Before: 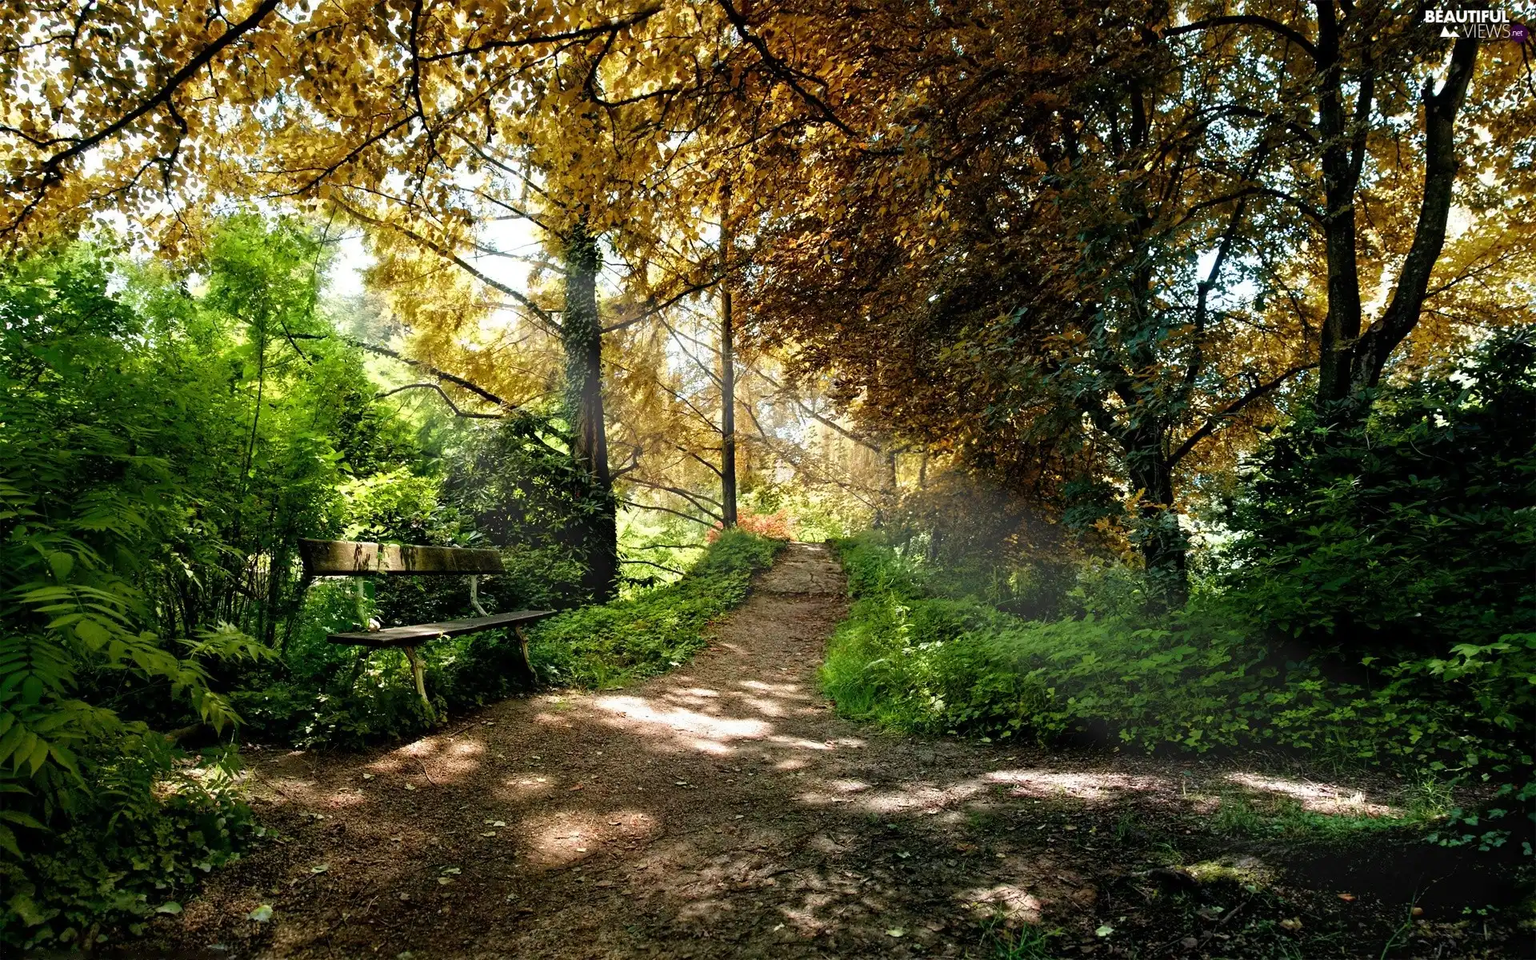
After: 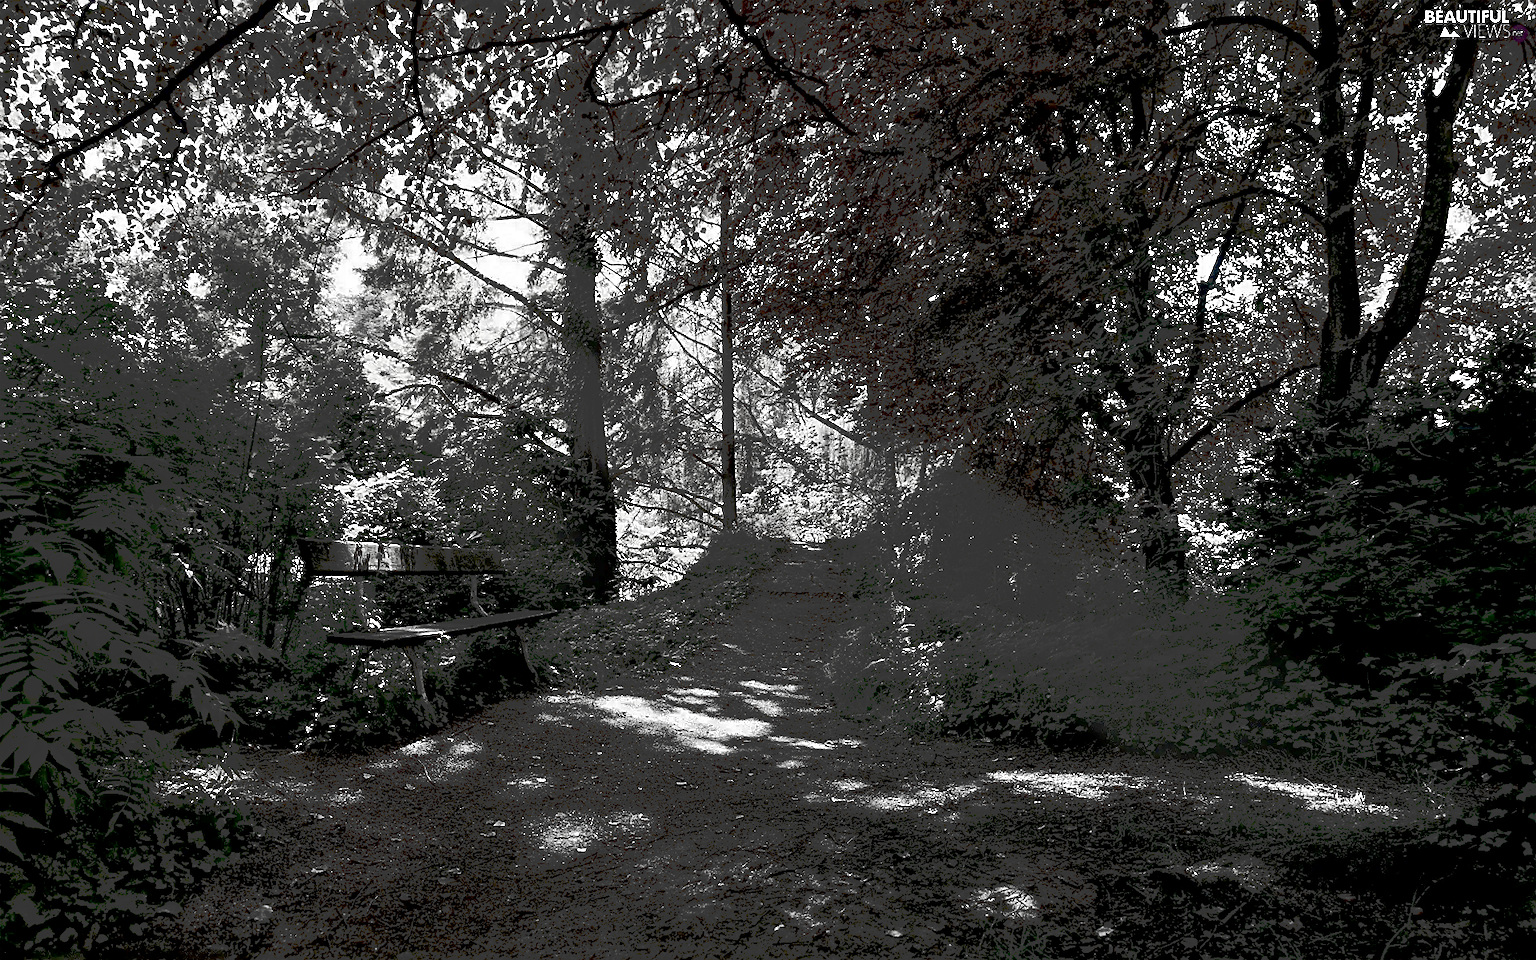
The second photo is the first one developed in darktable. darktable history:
tone curve: curves: ch0 [(0, 0) (0.003, 0.219) (0.011, 0.219) (0.025, 0.223) (0.044, 0.226) (0.069, 0.232) (0.1, 0.24) (0.136, 0.245) (0.177, 0.257) (0.224, 0.281) (0.277, 0.324) (0.335, 0.392) (0.399, 0.484) (0.468, 0.585) (0.543, 0.672) (0.623, 0.741) (0.709, 0.788) (0.801, 0.835) (0.898, 0.878) (1, 1)], preserve colors none
sharpen: on, module defaults
contrast brightness saturation: contrast 0.018, brightness -0.992, saturation -0.988
tone equalizer: on, module defaults
